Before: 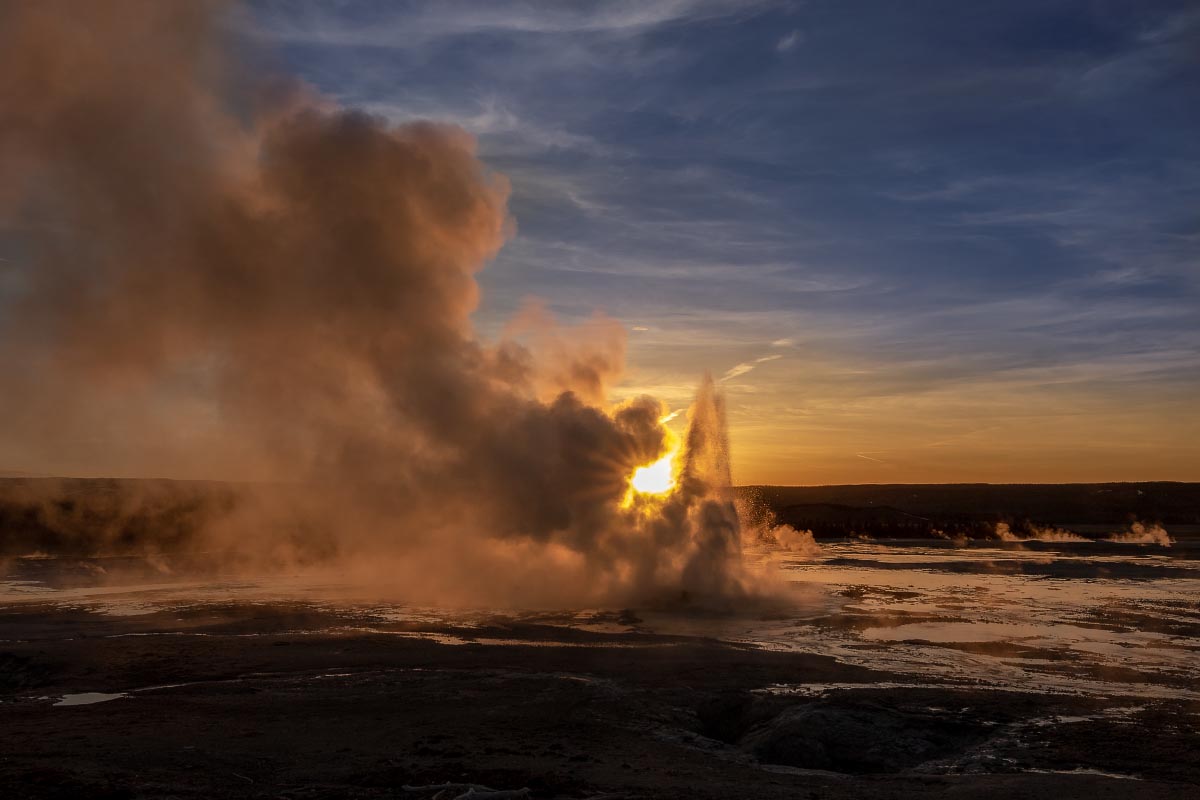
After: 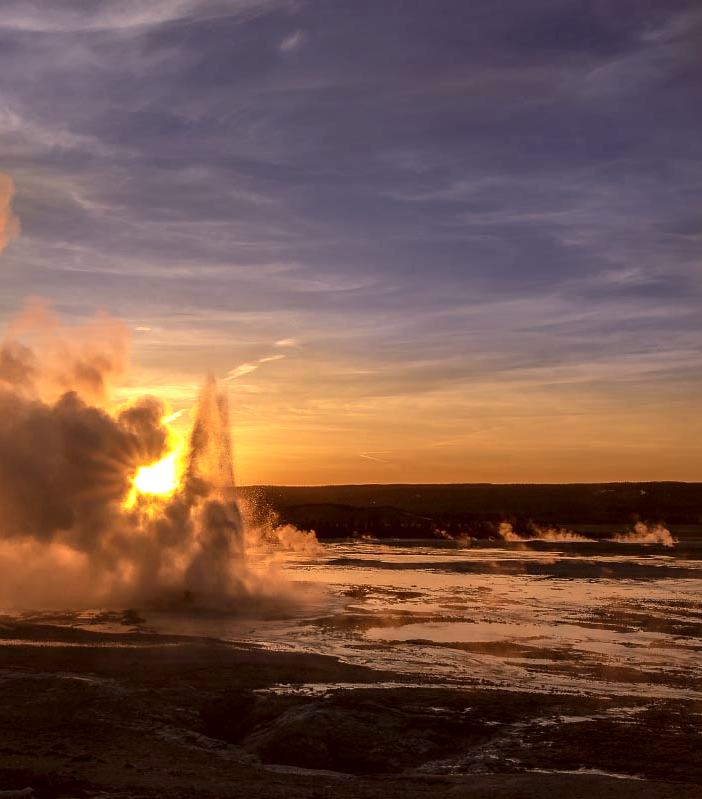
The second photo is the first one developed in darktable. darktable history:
exposure: compensate exposure bias true, compensate highlight preservation false
crop: left 41.457%
color correction: highlights a* 6.36, highlights b* 8.45, shadows a* 6.56, shadows b* 6.93, saturation 0.903
